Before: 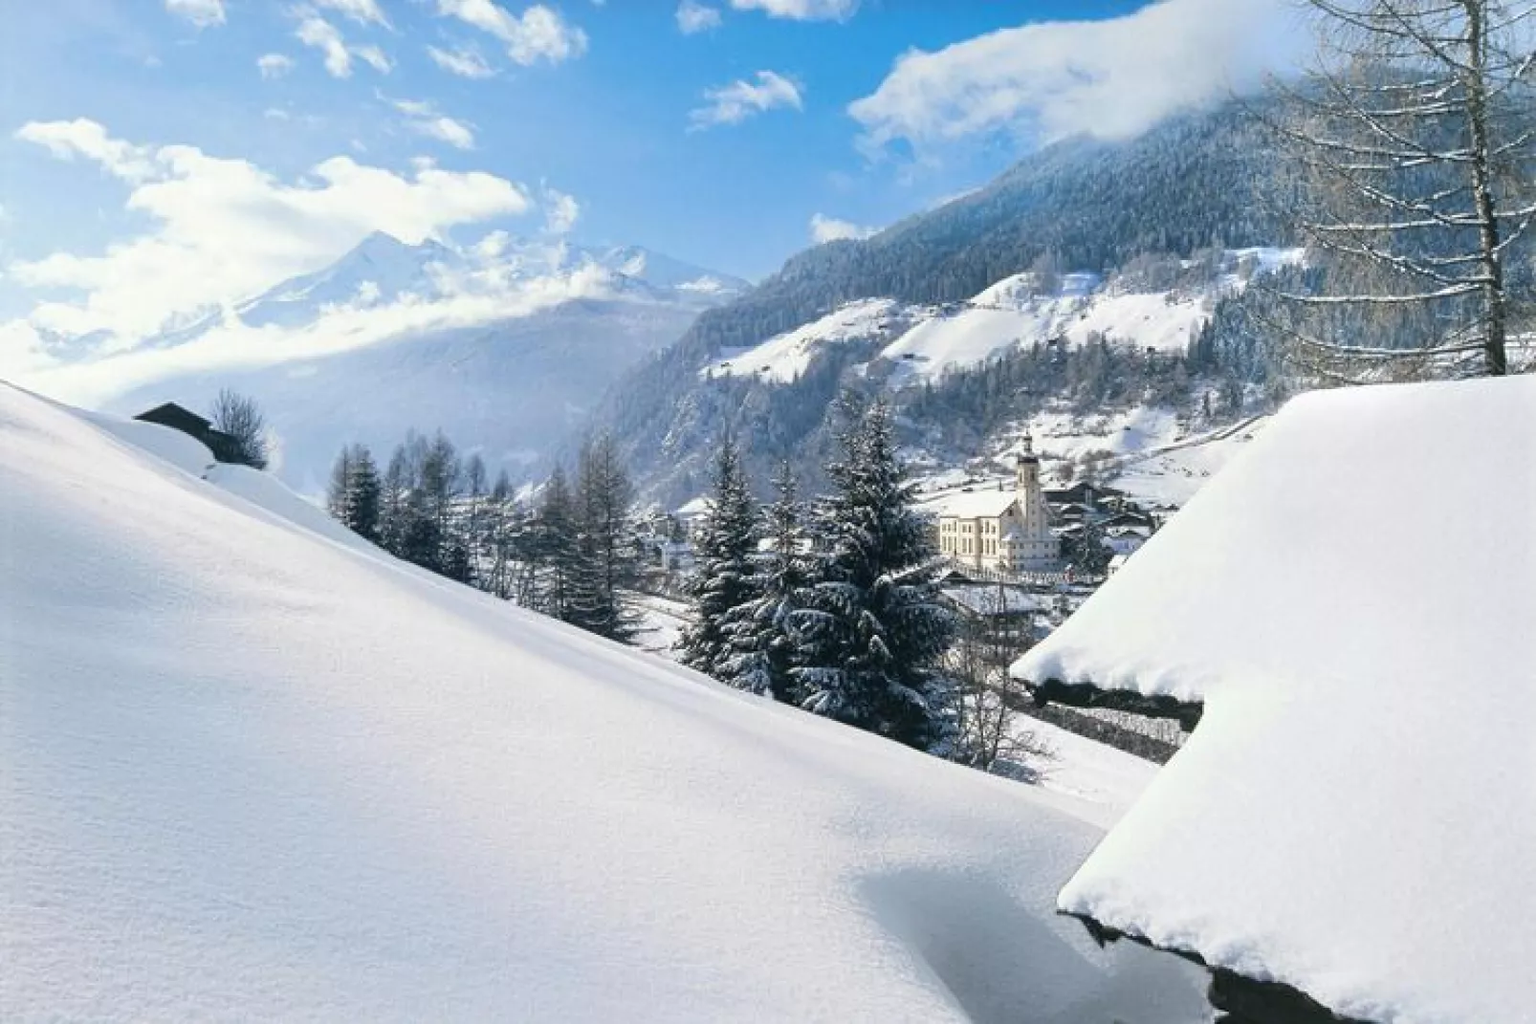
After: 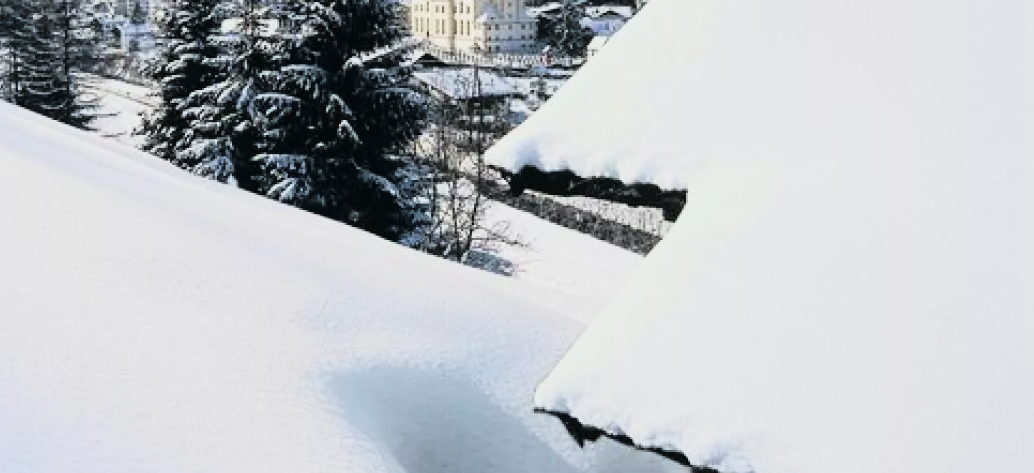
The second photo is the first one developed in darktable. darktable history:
filmic rgb: middle gray luminance 9.01%, black relative exposure -10.55 EV, white relative exposure 3.43 EV, target black luminance 0%, hardness 6, latitude 59.56%, contrast 1.091, highlights saturation mix 6.06%, shadows ↔ highlights balance 29.09%
crop and rotate: left 35.597%, top 50.806%, bottom 4.955%
tone curve: curves: ch0 [(0, 0.014) (0.17, 0.099) (0.398, 0.423) (0.725, 0.828) (0.872, 0.918) (1, 0.981)]; ch1 [(0, 0) (0.402, 0.36) (0.489, 0.491) (0.5, 0.503) (0.515, 0.52) (0.545, 0.572) (0.615, 0.662) (0.701, 0.725) (1, 1)]; ch2 [(0, 0) (0.42, 0.458) (0.485, 0.499) (0.503, 0.503) (0.531, 0.542) (0.561, 0.594) (0.644, 0.694) (0.717, 0.753) (1, 0.991)], color space Lab, linked channels, preserve colors none
